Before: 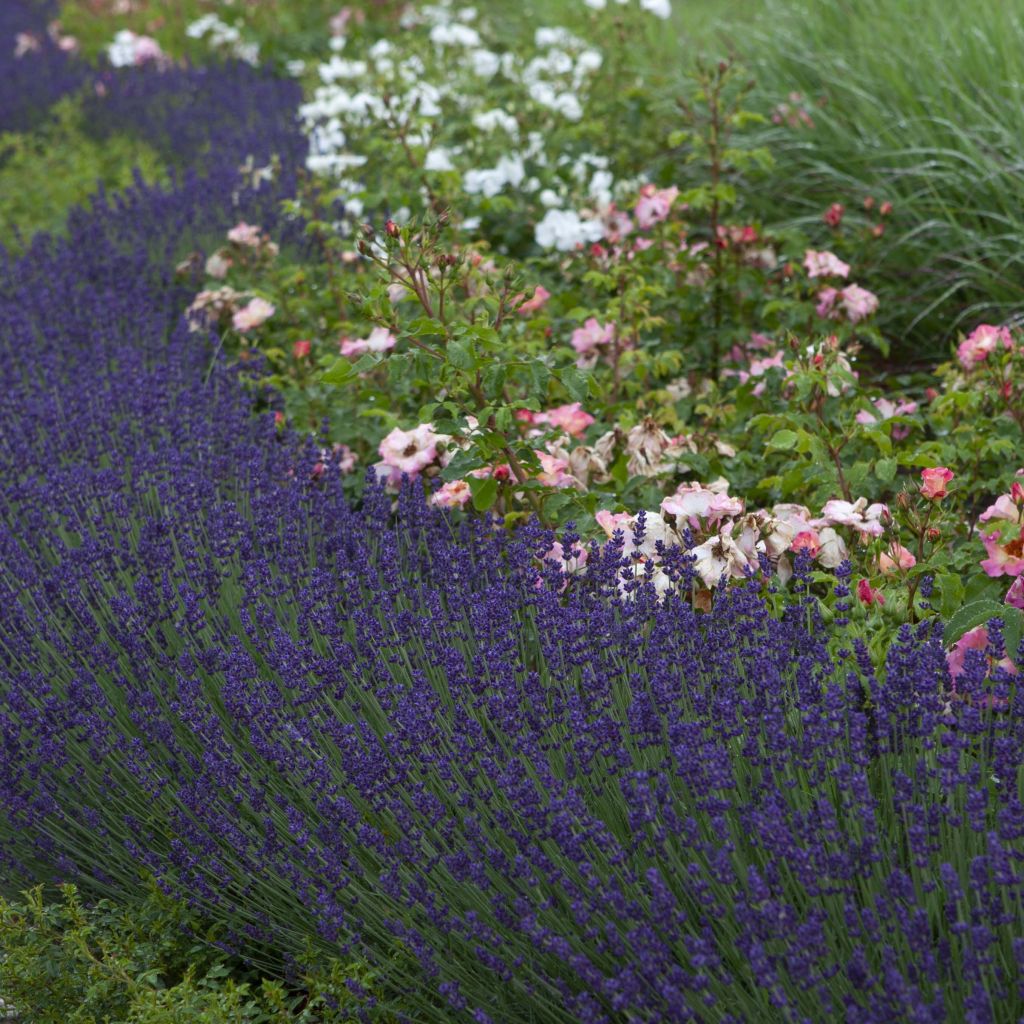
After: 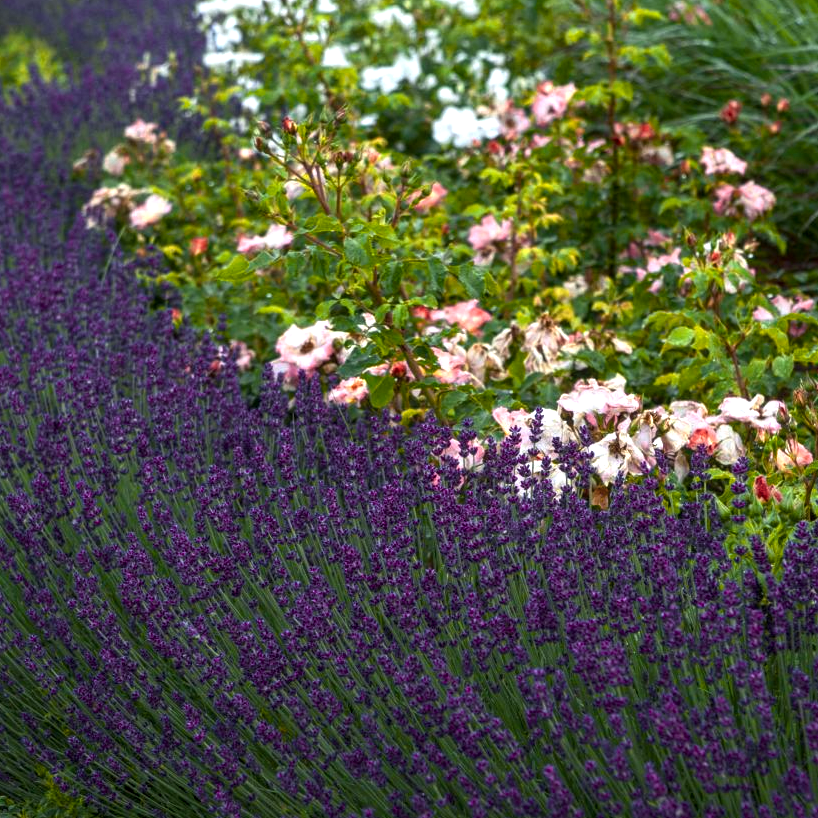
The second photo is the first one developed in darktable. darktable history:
crop and rotate: left 10.071%, top 10.071%, right 10.02%, bottom 10.02%
local contrast: on, module defaults
color balance rgb: linear chroma grading › global chroma 9%, perceptual saturation grading › global saturation 36%, perceptual brilliance grading › global brilliance 15%, perceptual brilliance grading › shadows -35%, global vibrance 15%
color zones: curves: ch0 [(0.018, 0.548) (0.224, 0.64) (0.425, 0.447) (0.675, 0.575) (0.732, 0.579)]; ch1 [(0.066, 0.487) (0.25, 0.5) (0.404, 0.43) (0.75, 0.421) (0.956, 0.421)]; ch2 [(0.044, 0.561) (0.215, 0.465) (0.399, 0.544) (0.465, 0.548) (0.614, 0.447) (0.724, 0.43) (0.882, 0.623) (0.956, 0.632)]
